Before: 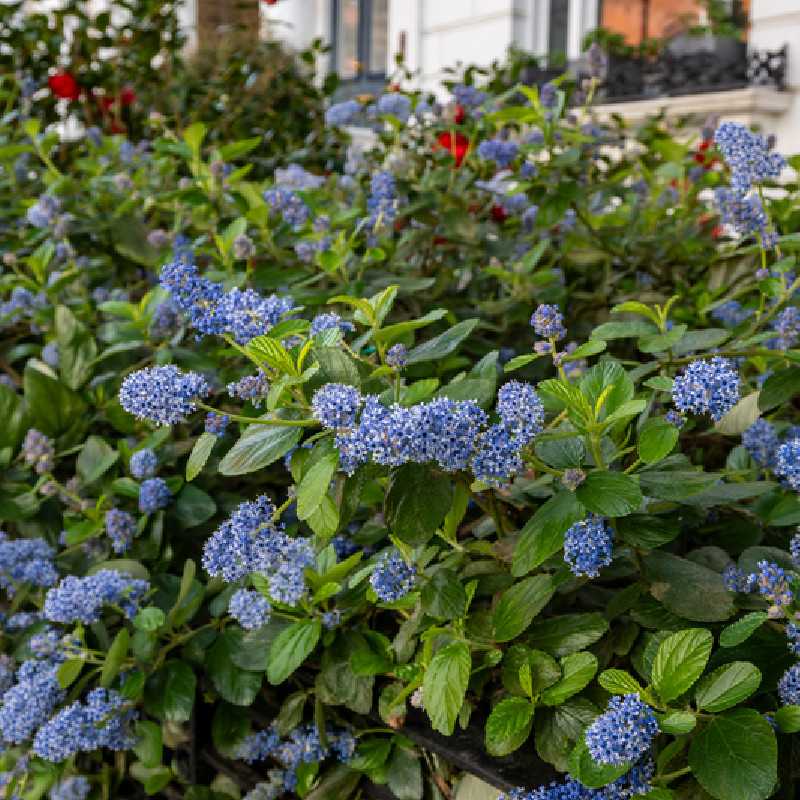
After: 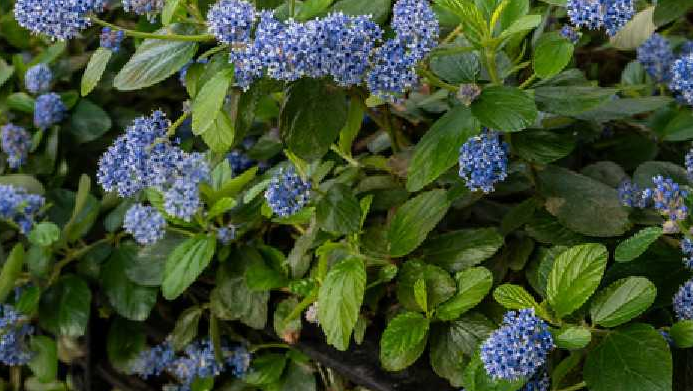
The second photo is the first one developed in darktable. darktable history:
exposure: exposure -0.072 EV, compensate highlight preservation false
crop and rotate: left 13.306%, top 48.129%, bottom 2.928%
